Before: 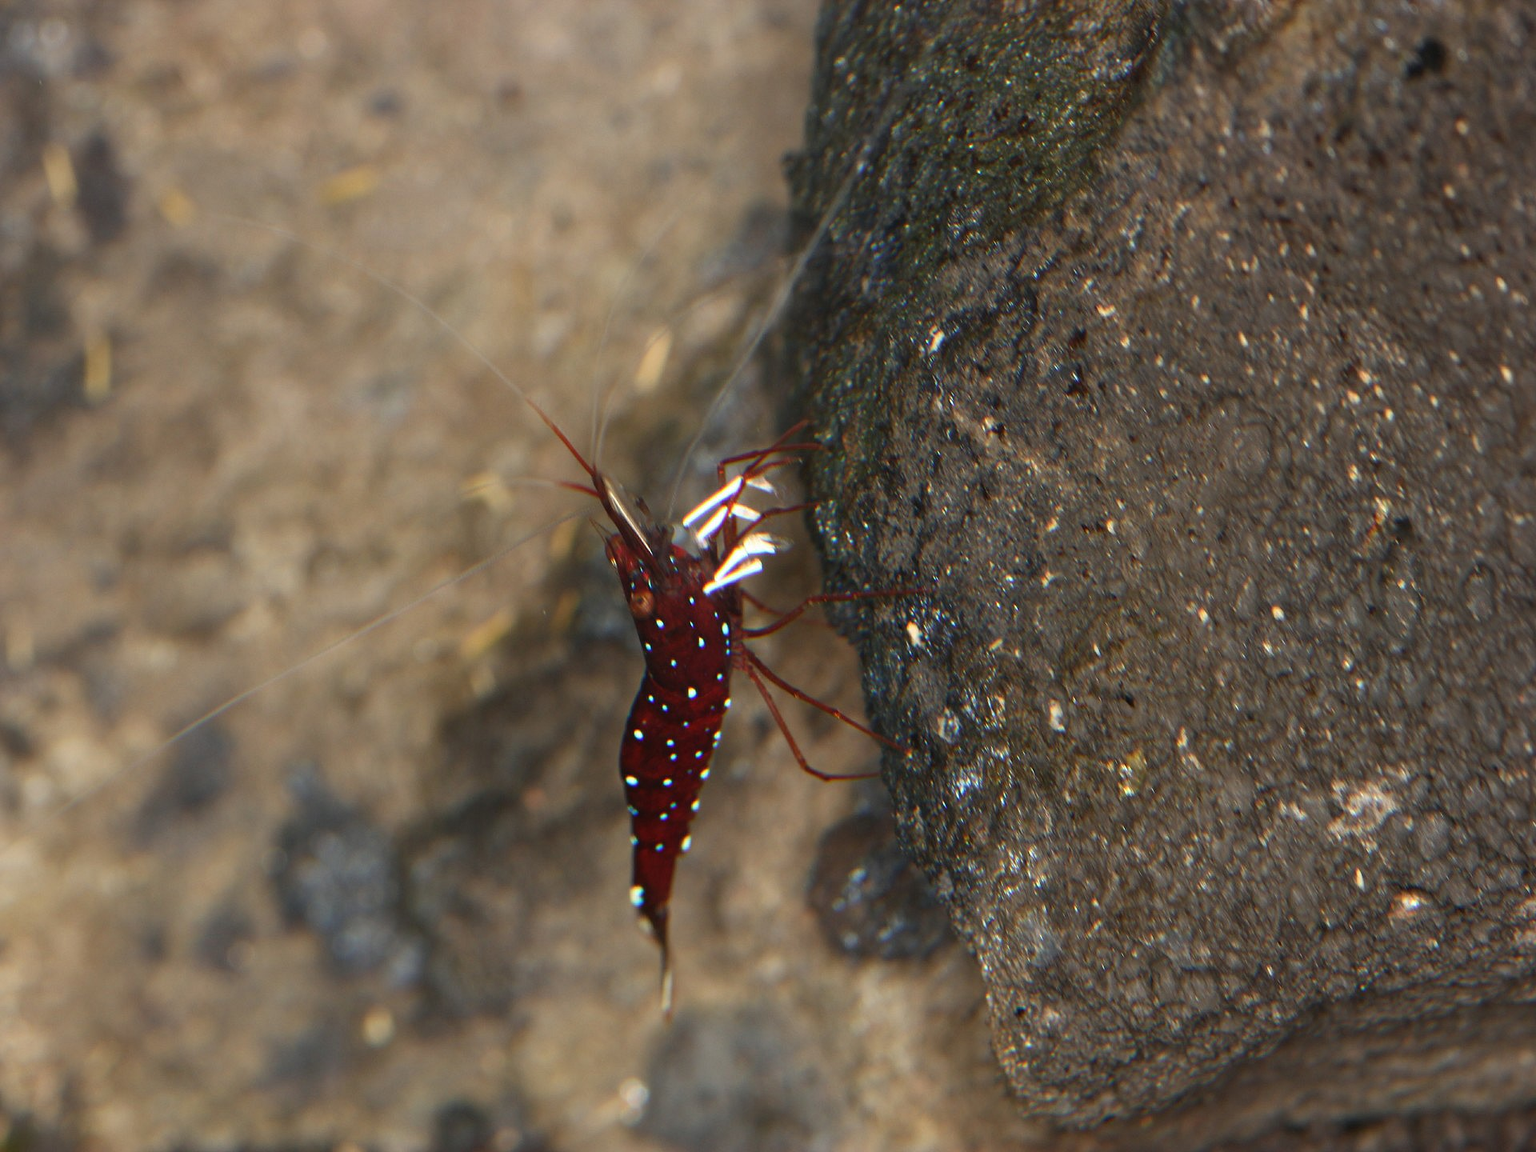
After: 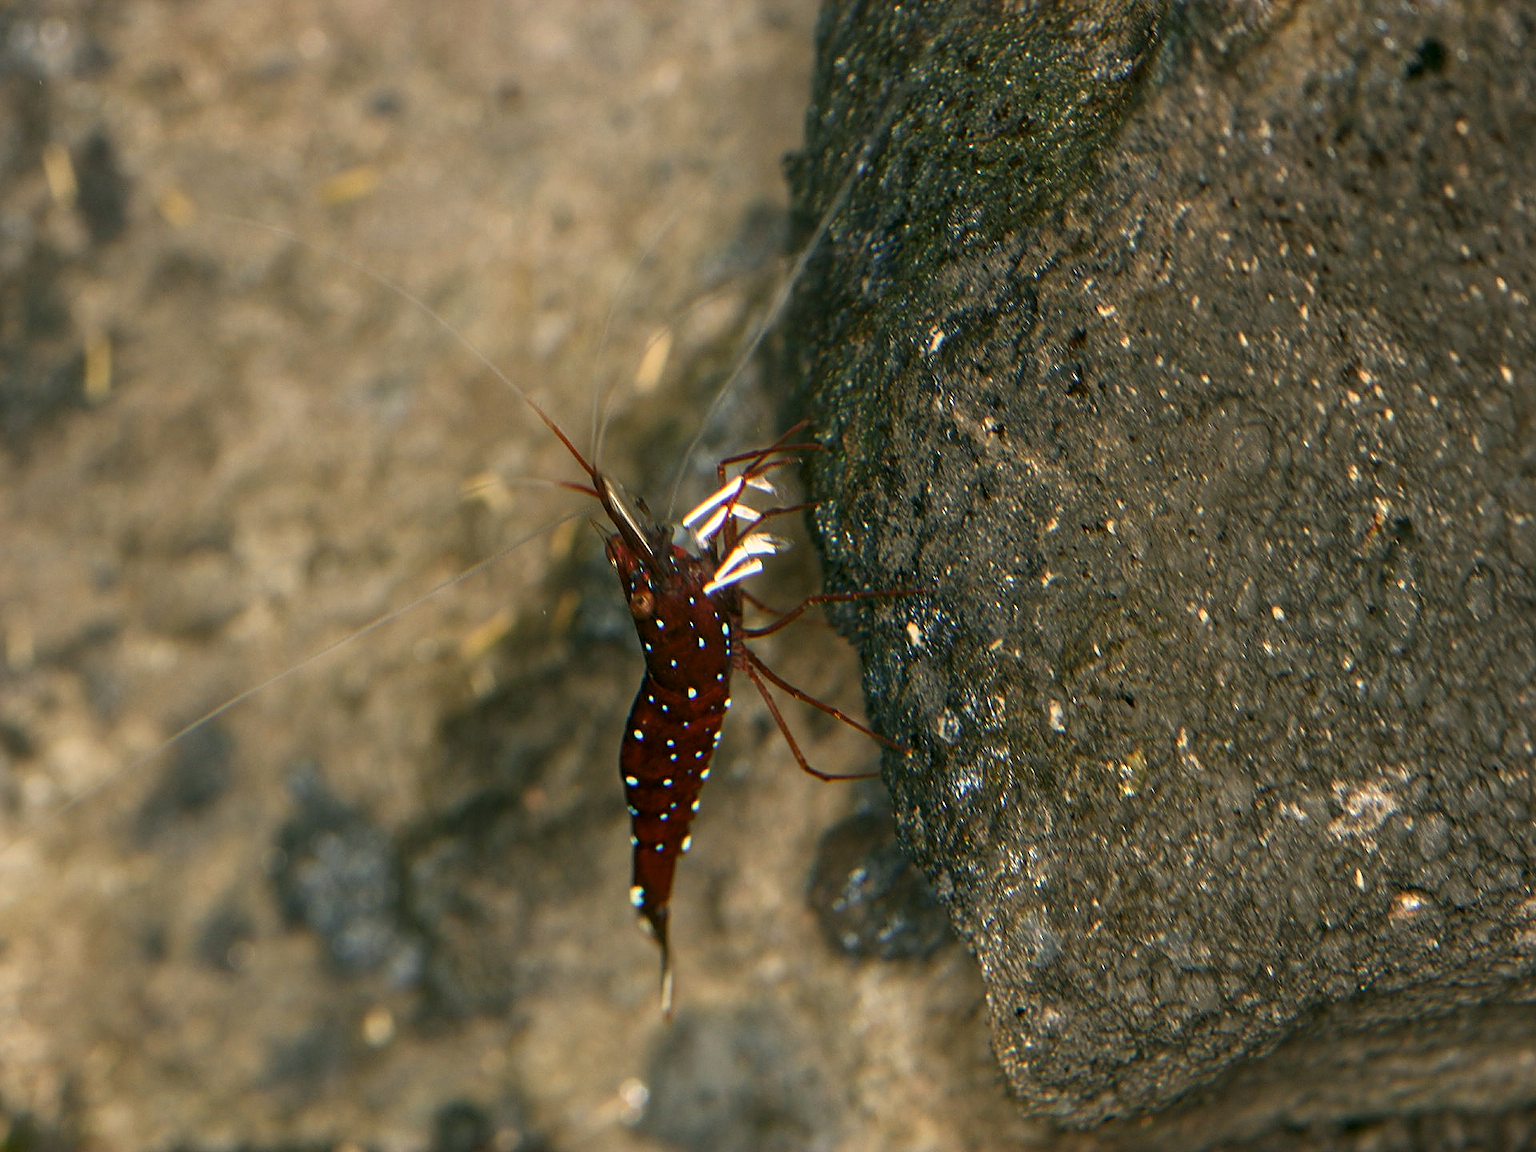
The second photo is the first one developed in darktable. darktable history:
sharpen: on, module defaults
local contrast: on, module defaults
color correction: highlights a* 4.02, highlights b* 4.98, shadows a* -7.55, shadows b* 4.98
